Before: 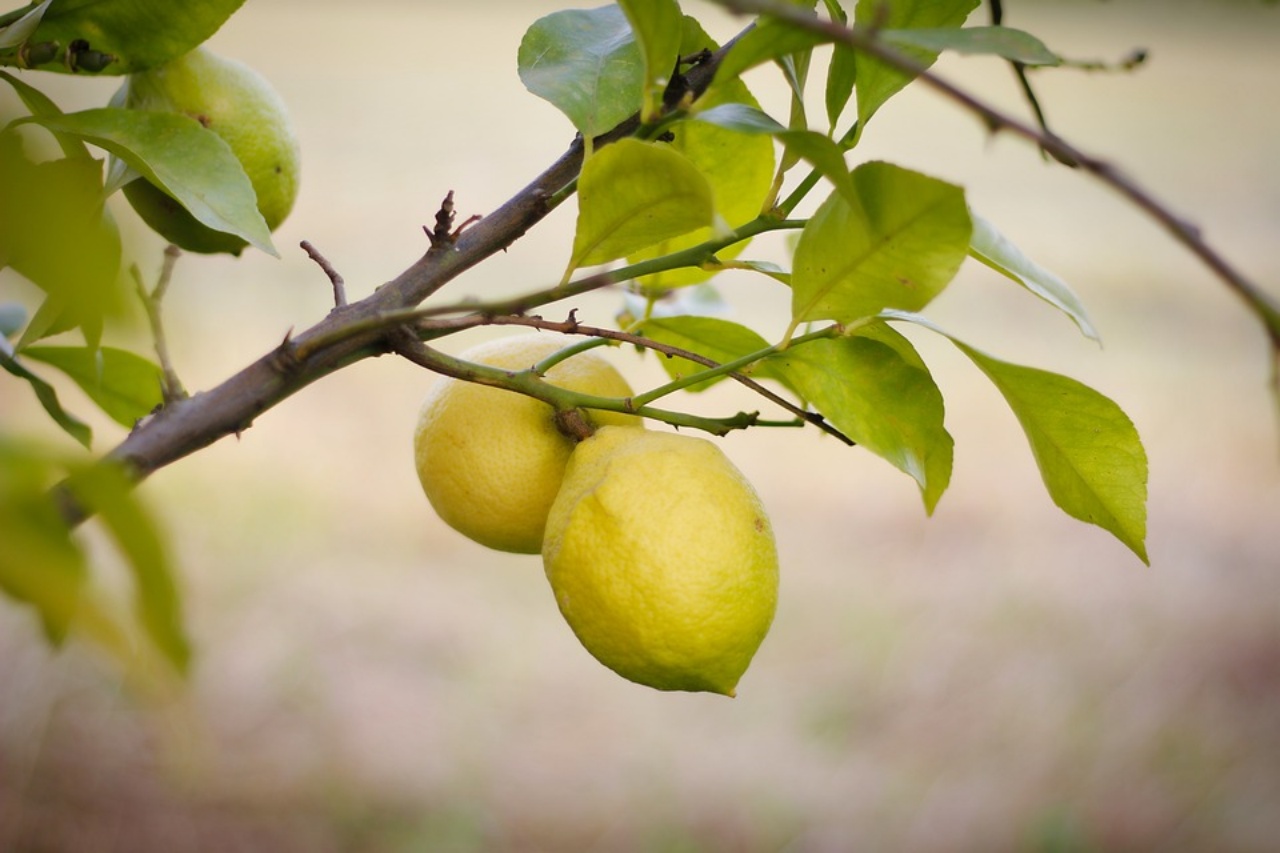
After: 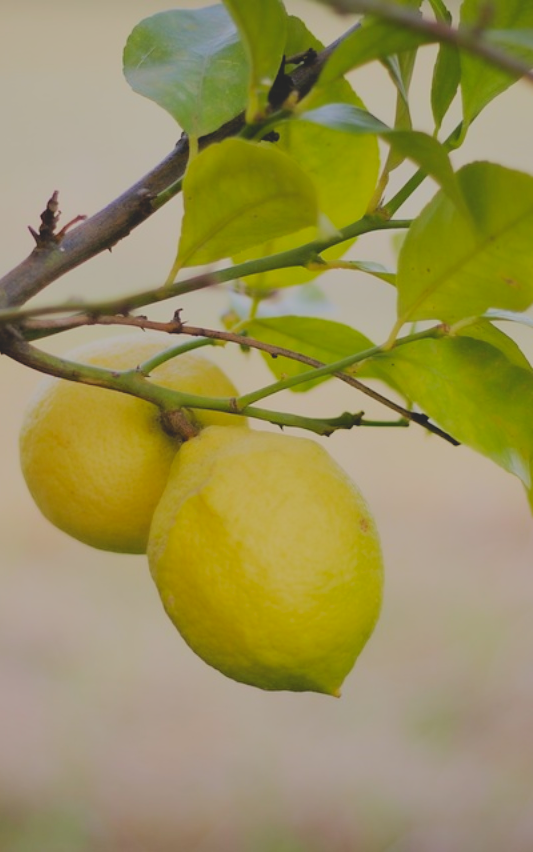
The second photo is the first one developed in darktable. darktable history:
crop: left 30.917%, right 27.412%
contrast brightness saturation: contrast -0.281
filmic rgb: black relative exposure -7.65 EV, white relative exposure 4.56 EV, hardness 3.61, contrast 1.055, color science v6 (2022)
